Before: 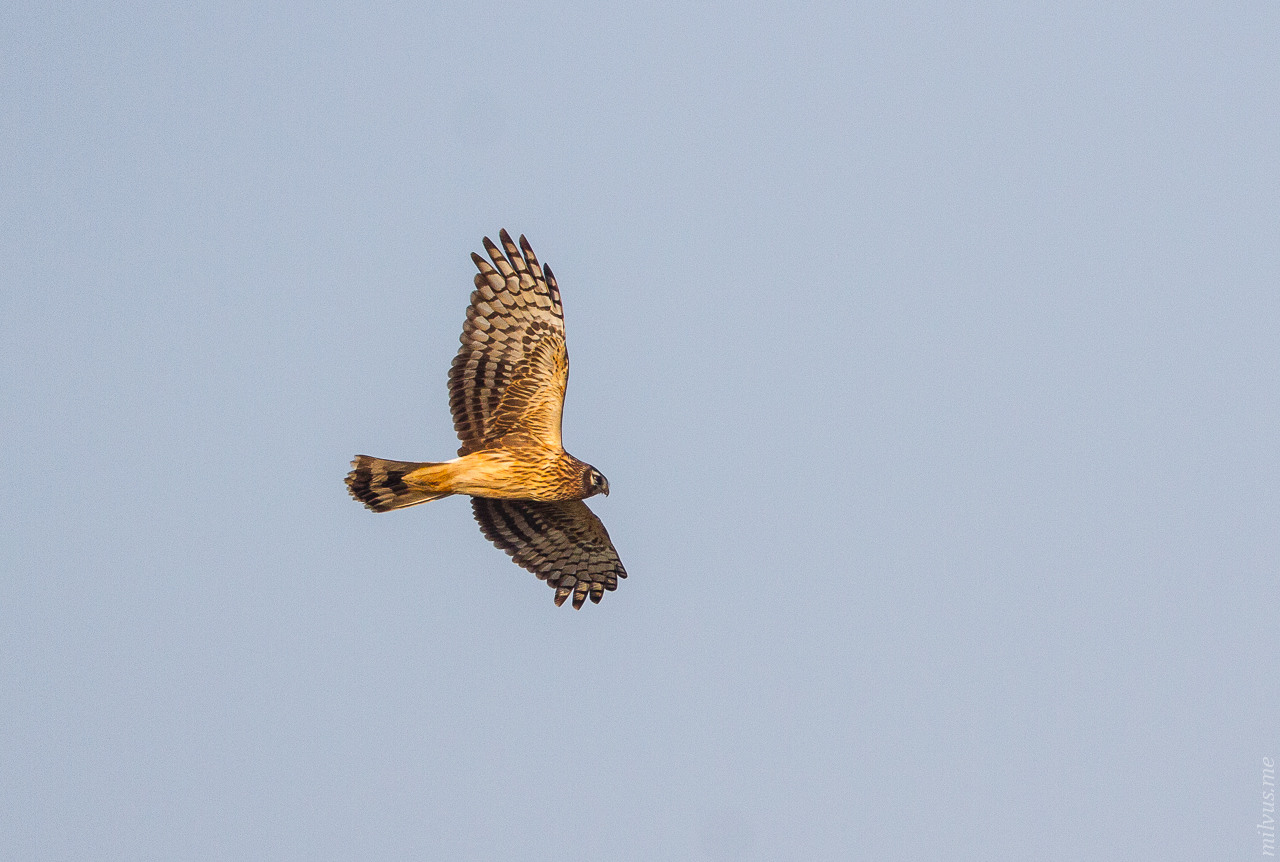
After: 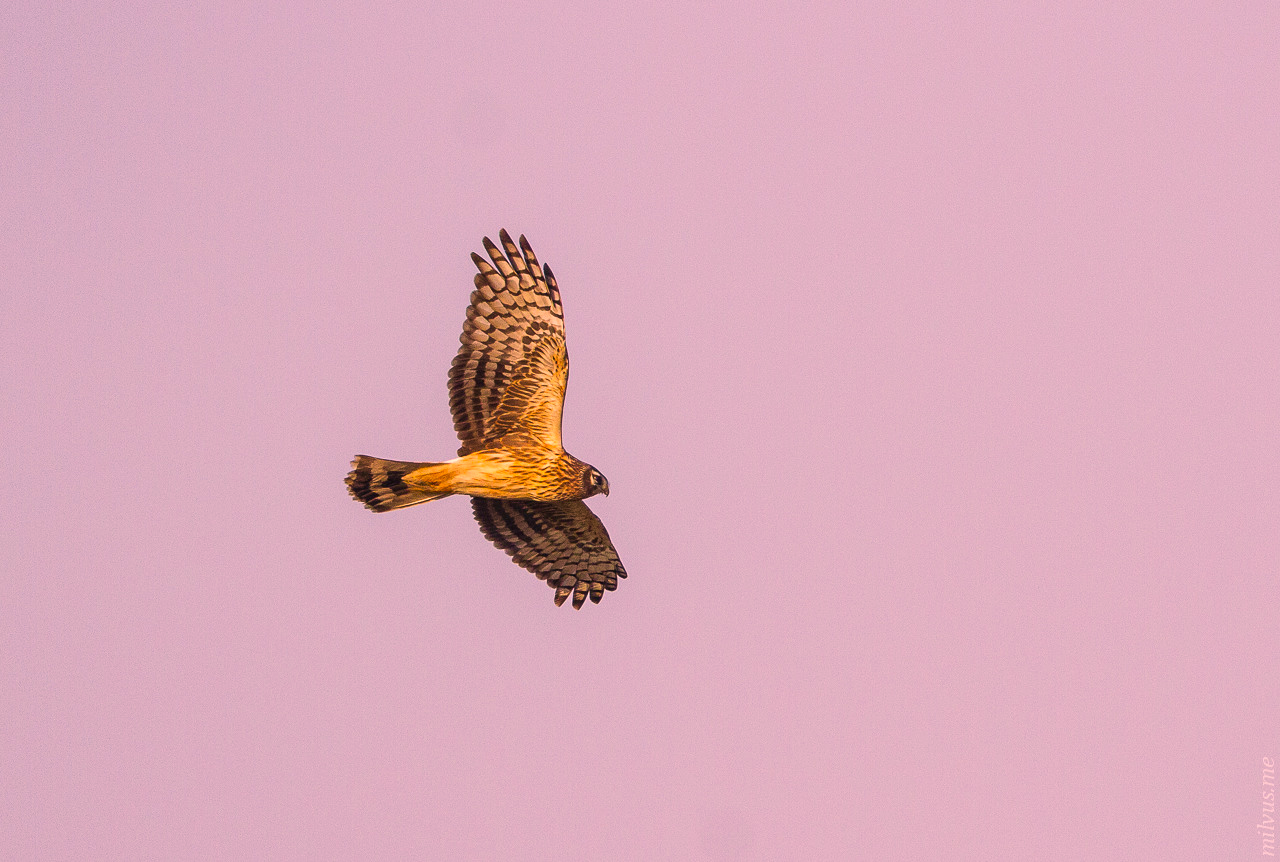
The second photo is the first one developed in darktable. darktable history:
rotate and perspective: crop left 0, crop top 0
velvia: on, module defaults
color correction: highlights a* 21.16, highlights b* 19.61
white balance: red 0.984, blue 1.059
